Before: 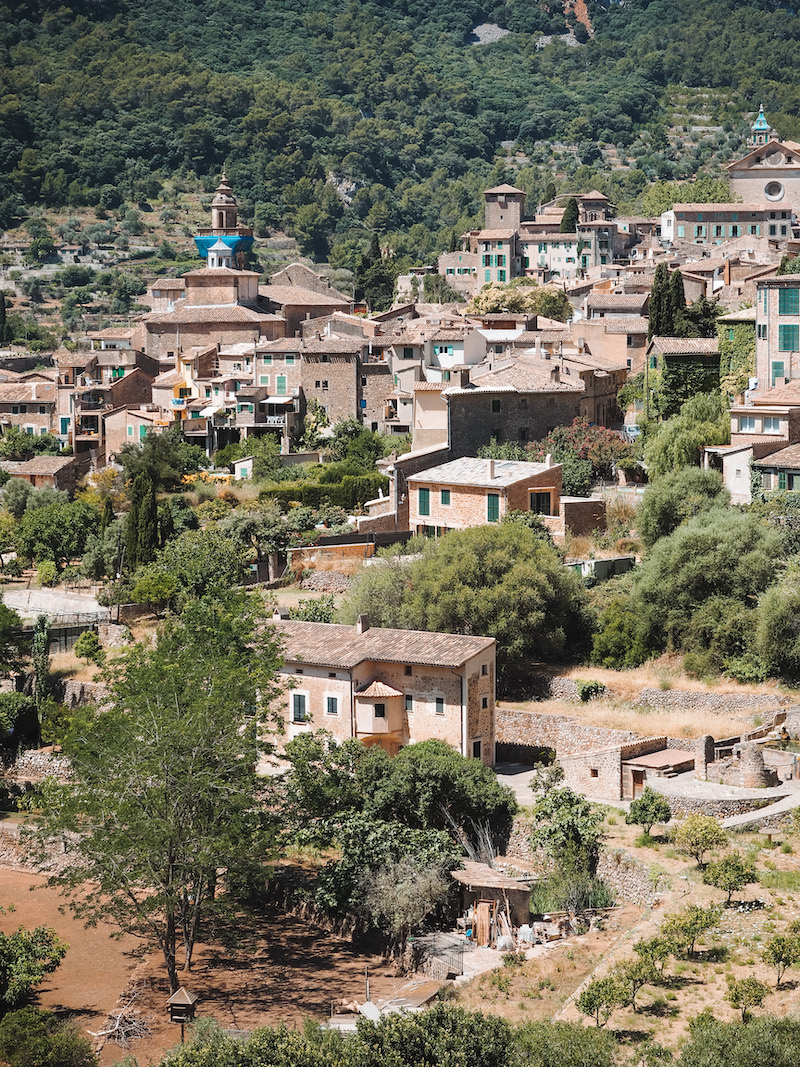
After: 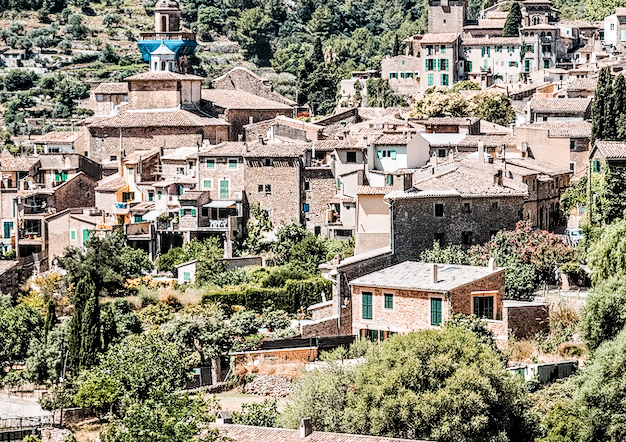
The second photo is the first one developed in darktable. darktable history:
color balance rgb: shadows lift › chroma 0.893%, shadows lift › hue 112.97°, highlights gain › chroma 0.128%, highlights gain › hue 329.69°, perceptual saturation grading › global saturation 0.482%, global vibrance 6.581%, contrast 13.128%, saturation formula JzAzBz (2021)
exposure: black level correction 0, exposure 0.699 EV, compensate exposure bias true, compensate highlight preservation false
shadows and highlights: shadows -54.33, highlights 85.54, soften with gaussian
filmic rgb: black relative exposure -7.65 EV, white relative exposure 4.56 EV, hardness 3.61
crop: left 7.216%, top 18.44%, right 14.486%, bottom 40.087%
local contrast: detail 130%
contrast equalizer: octaves 7, y [[0.5, 0.542, 0.583, 0.625, 0.667, 0.708], [0.5 ×6], [0.5 ×6], [0 ×6], [0 ×6]]
